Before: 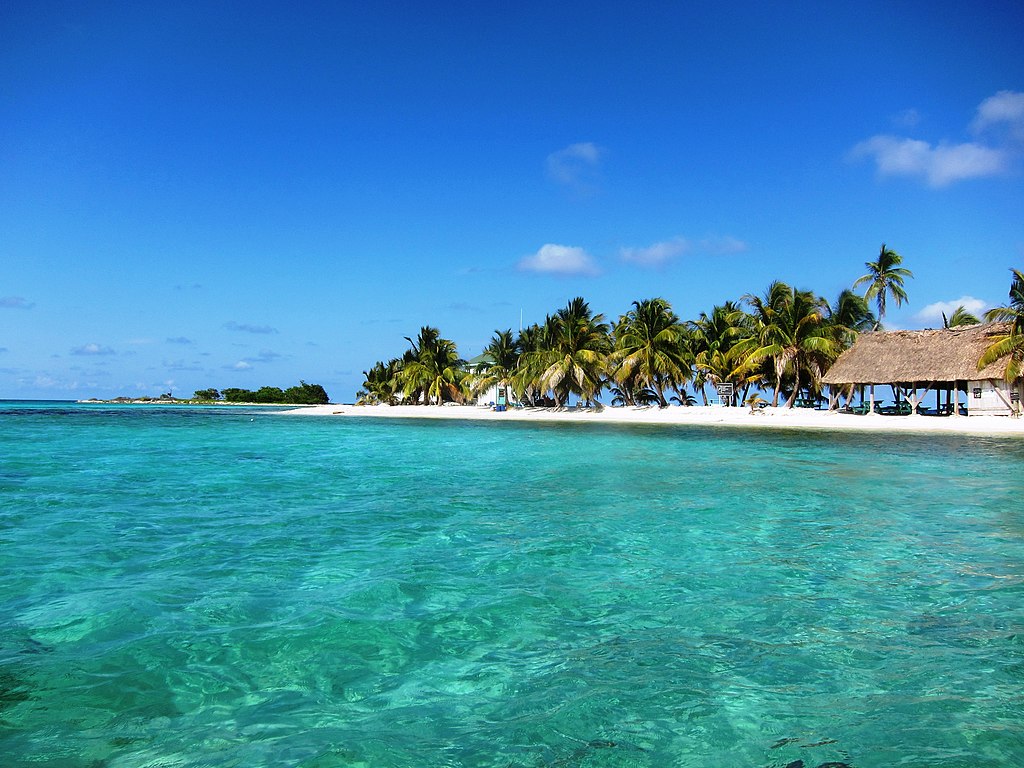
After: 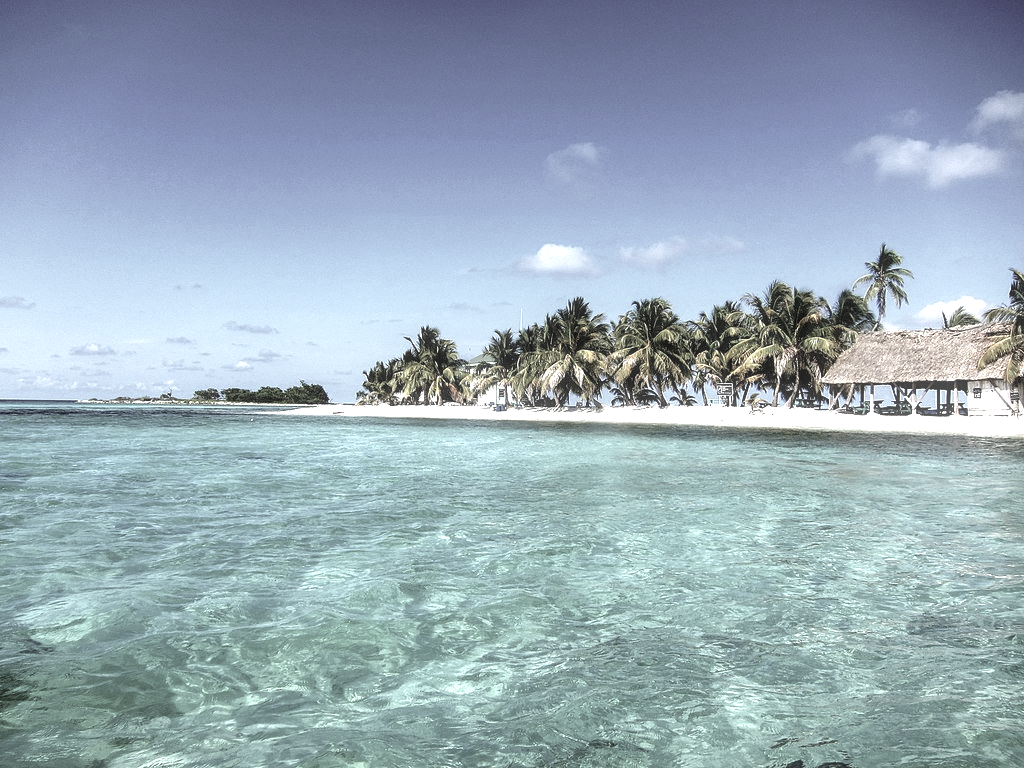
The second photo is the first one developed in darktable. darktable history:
haze removal: strength -0.05
local contrast: detail 130%
exposure: exposure 0.722 EV, compensate highlight preservation false
color correction: saturation 0.3
